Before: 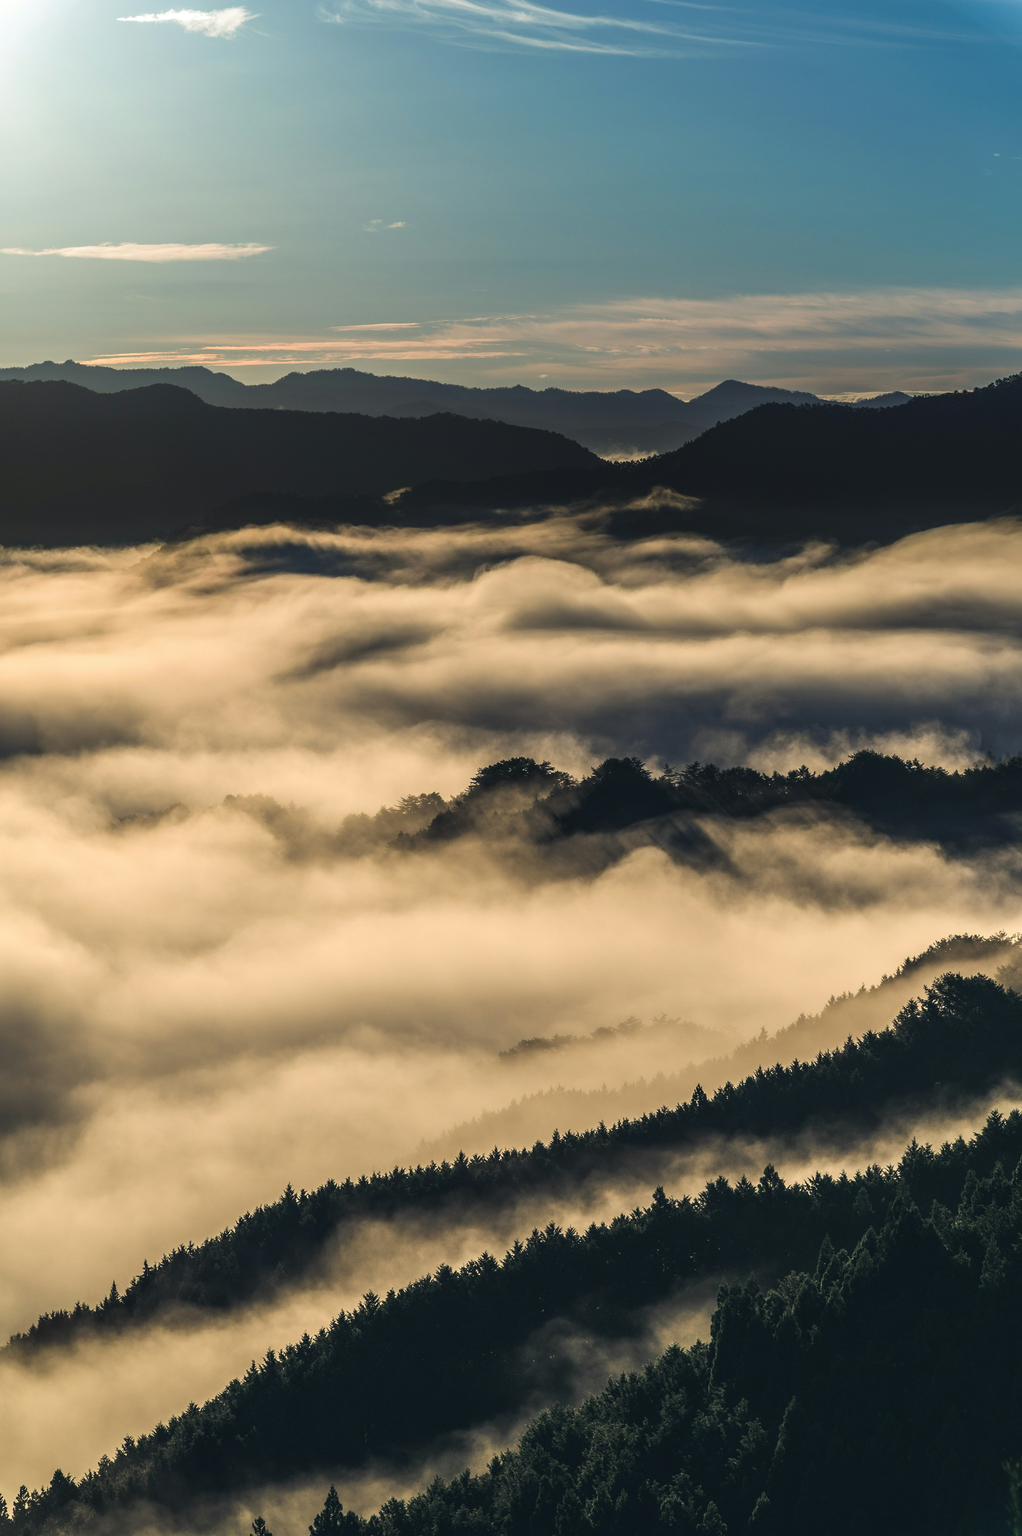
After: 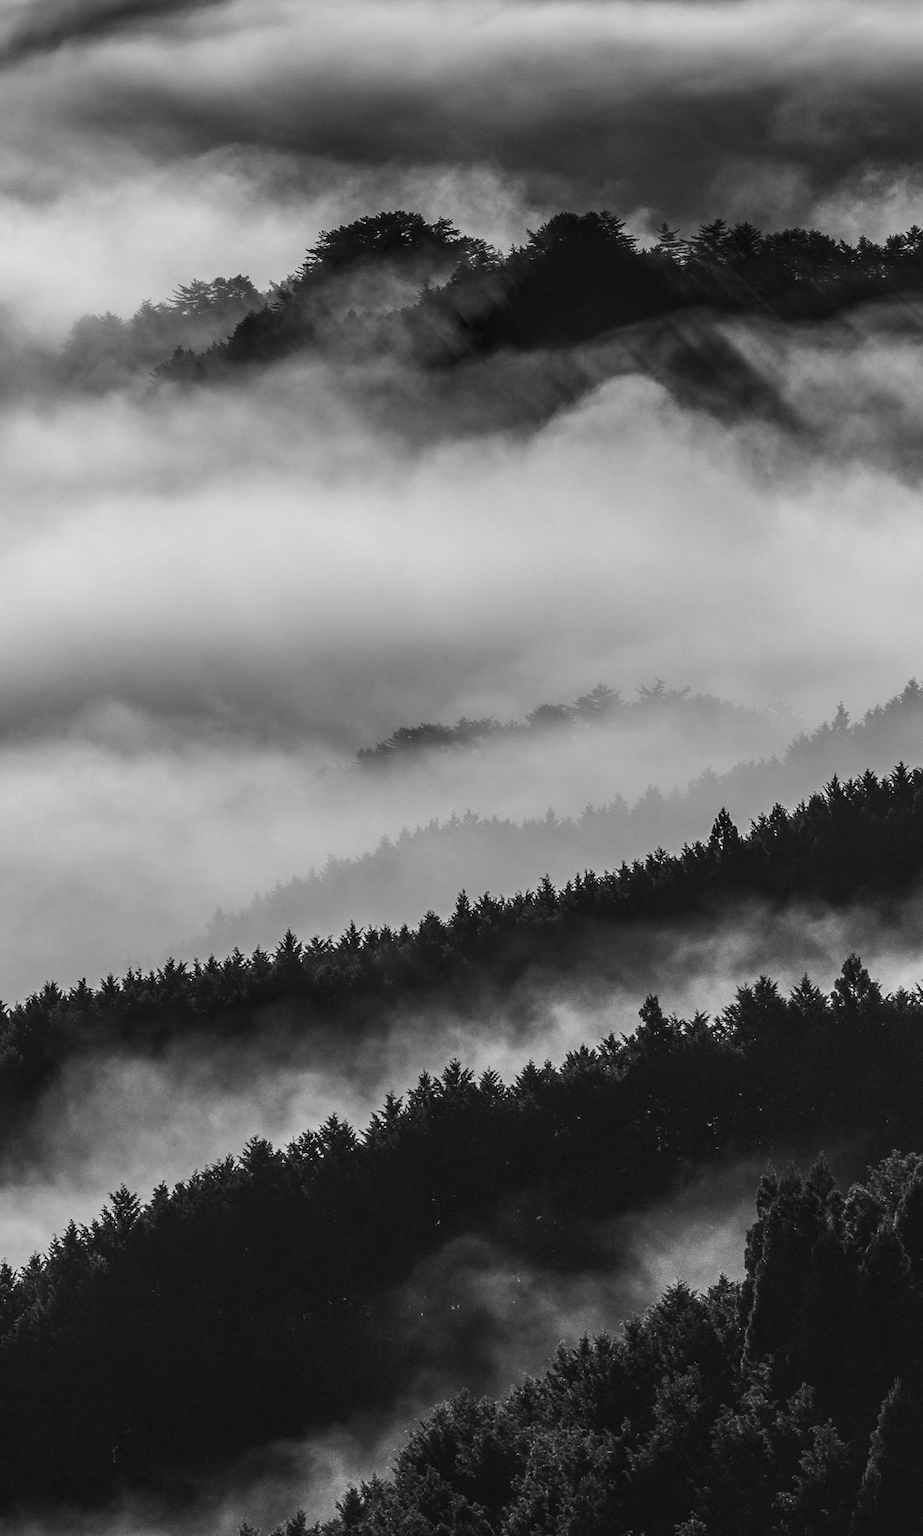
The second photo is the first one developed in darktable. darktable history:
crop: left 29.672%, top 41.786%, right 20.851%, bottom 3.487%
color calibration: output gray [0.267, 0.423, 0.267, 0], illuminant same as pipeline (D50), adaptation none (bypass)
local contrast: detail 130%
